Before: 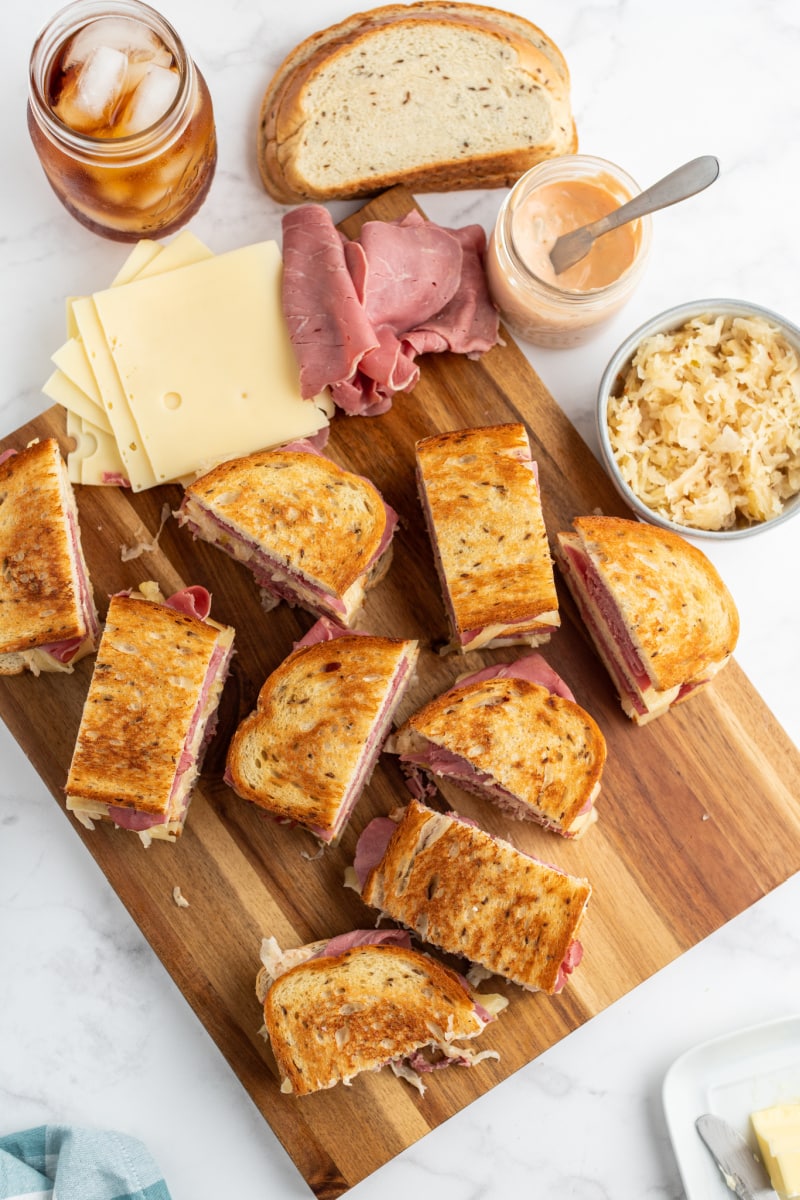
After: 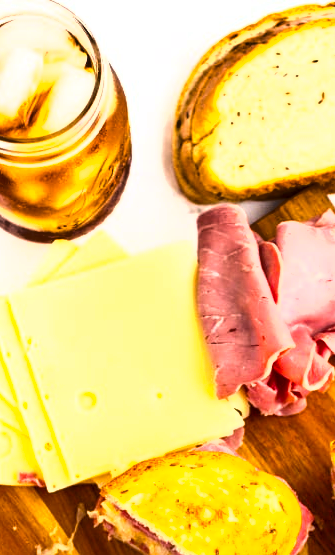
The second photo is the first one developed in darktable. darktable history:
crop and rotate: left 10.817%, top 0.062%, right 47.194%, bottom 53.626%
shadows and highlights: highlights color adjustment 0%, low approximation 0.01, soften with gaussian
color balance rgb: linear chroma grading › global chroma 15%, perceptual saturation grading › global saturation 30%
exposure: black level correction 0, exposure 1.379 EV, compensate exposure bias true, compensate highlight preservation false
